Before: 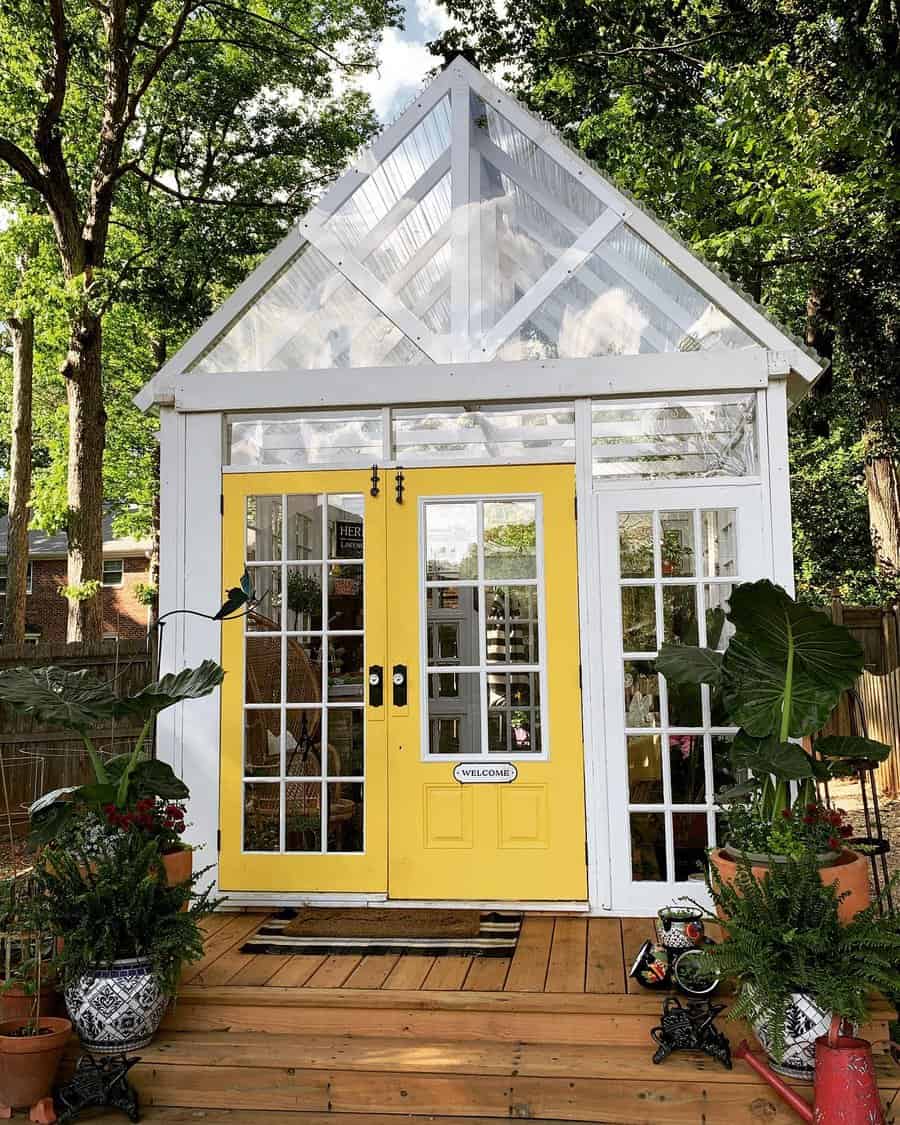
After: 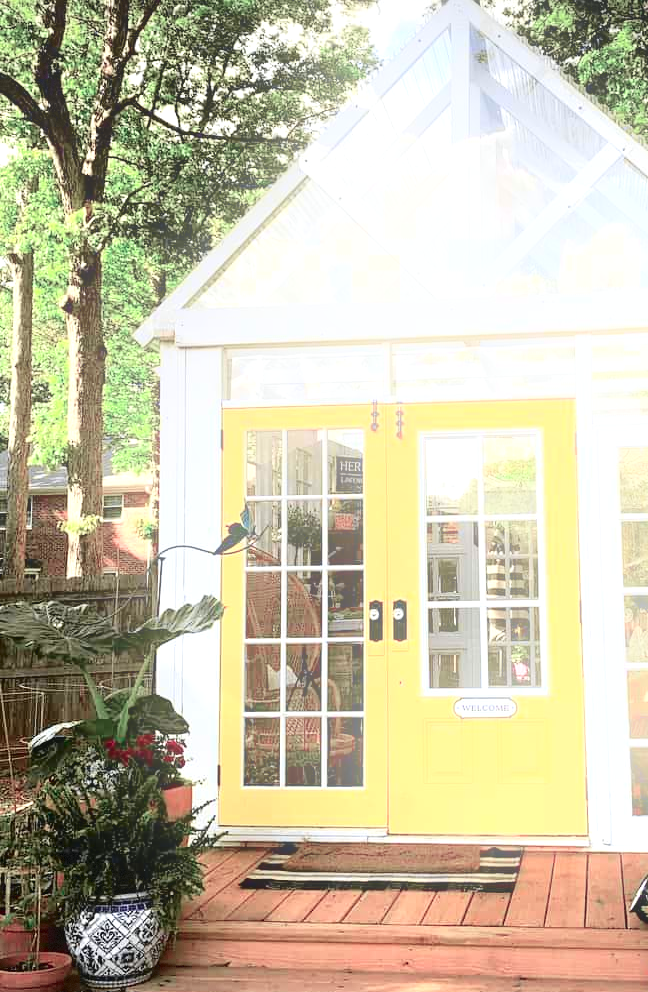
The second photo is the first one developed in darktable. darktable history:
vignetting: fall-off start 100%, fall-off radius 71%, brightness -0.434, saturation -0.2, width/height ratio 1.178, dithering 8-bit output, unbound false
tone curve: curves: ch0 [(0, 0.009) (0.105, 0.054) (0.195, 0.132) (0.289, 0.278) (0.384, 0.391) (0.513, 0.53) (0.66, 0.667) (0.895, 0.863) (1, 0.919)]; ch1 [(0, 0) (0.161, 0.092) (0.35, 0.33) (0.403, 0.395) (0.456, 0.469) (0.502, 0.499) (0.519, 0.514) (0.576, 0.584) (0.642, 0.658) (0.701, 0.742) (1, 0.942)]; ch2 [(0, 0) (0.371, 0.362) (0.437, 0.437) (0.501, 0.5) (0.53, 0.528) (0.569, 0.564) (0.619, 0.58) (0.883, 0.752) (1, 0.929)], color space Lab, independent channels, preserve colors none
bloom: size 15%, threshold 97%, strength 7%
crop: top 5.803%, right 27.864%, bottom 5.804%
exposure: exposure 1.25 EV, compensate exposure bias true, compensate highlight preservation false
